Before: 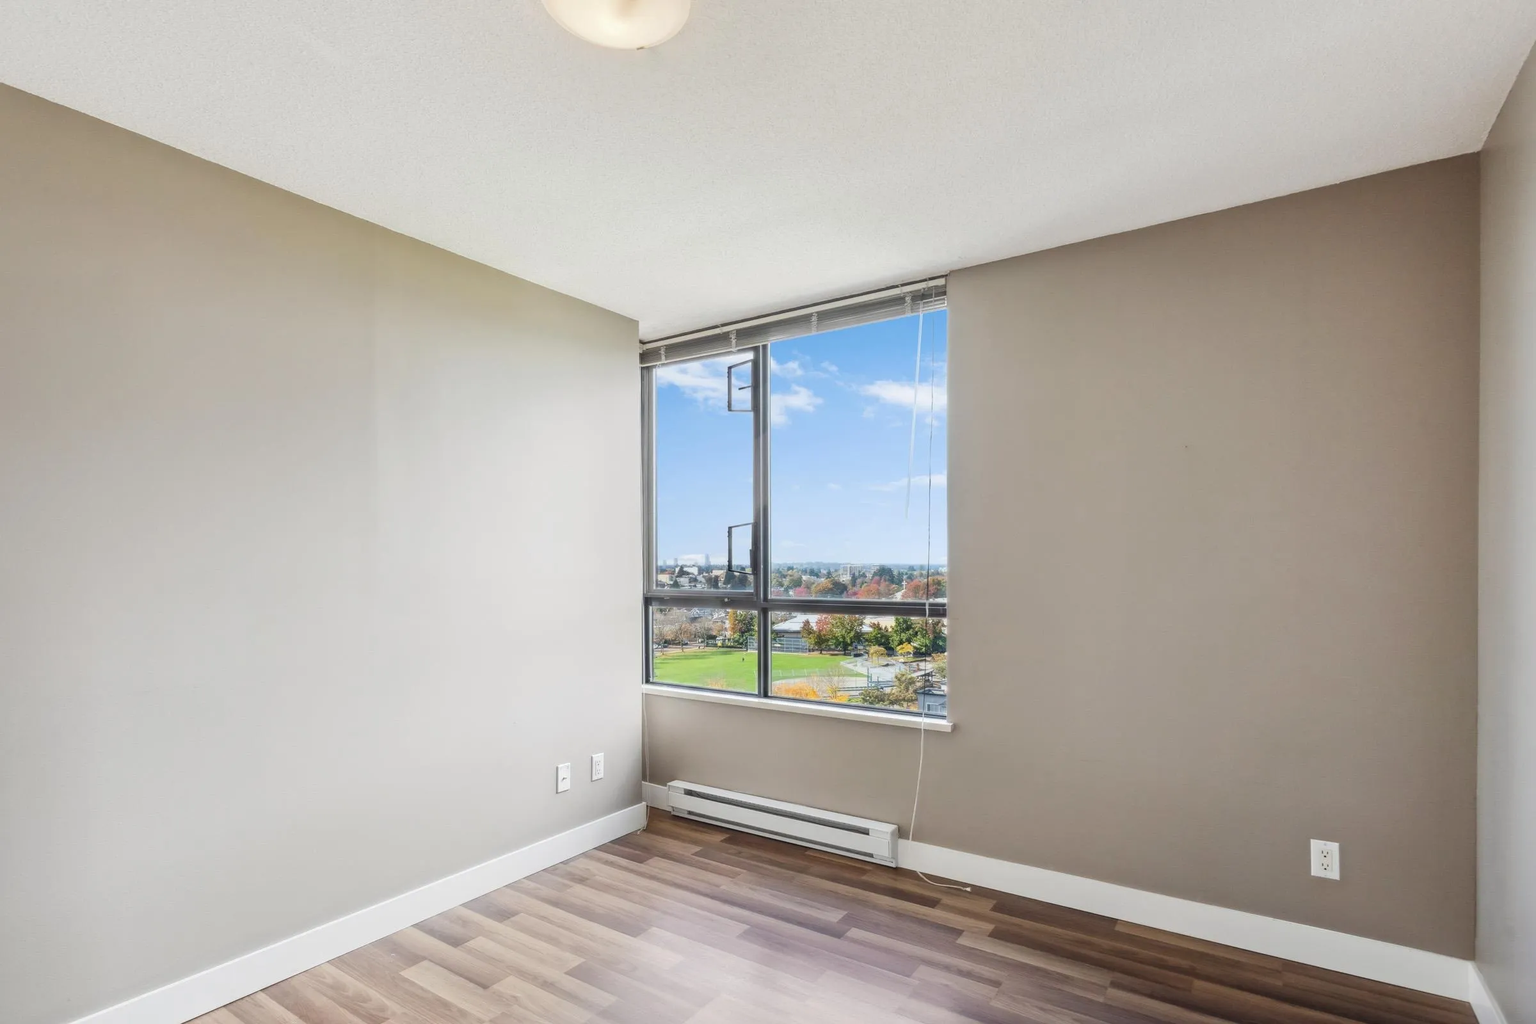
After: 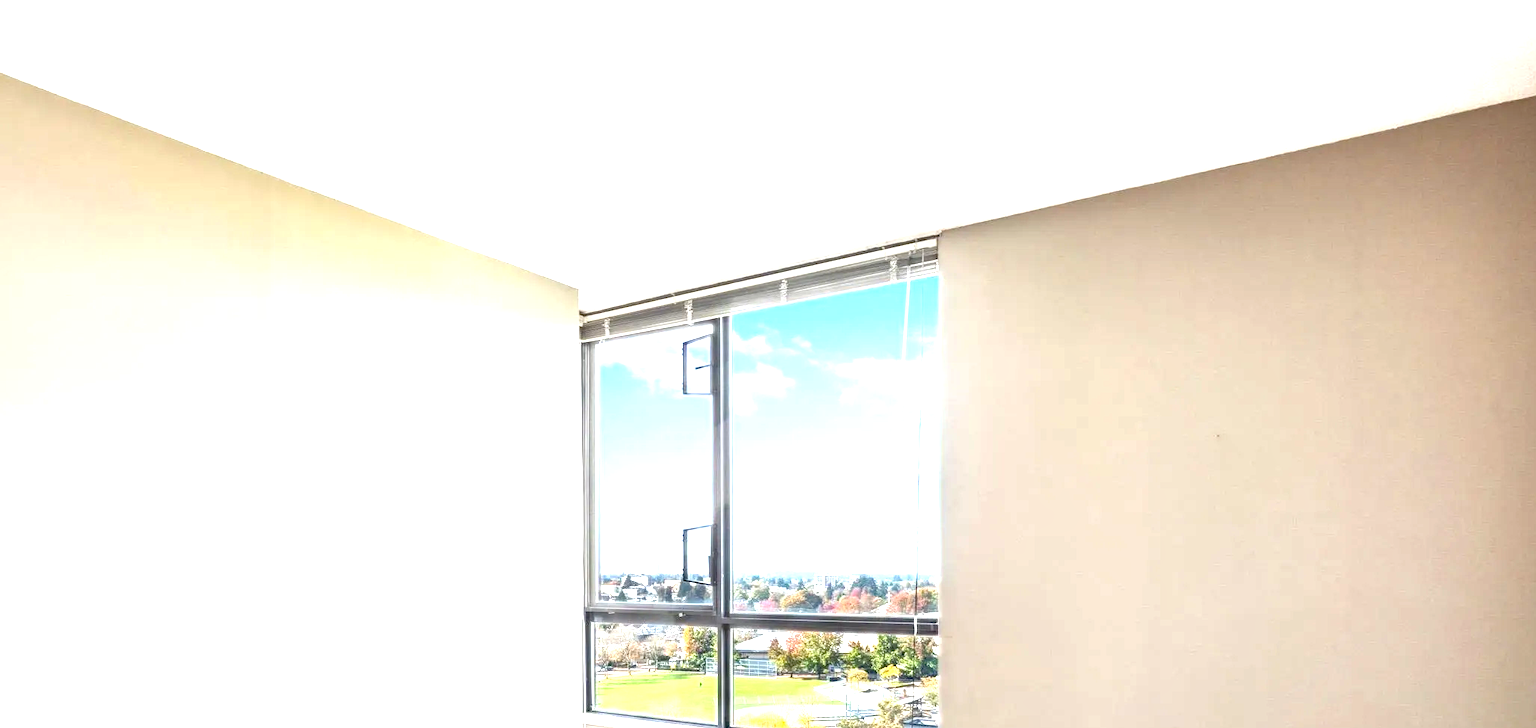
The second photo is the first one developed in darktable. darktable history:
haze removal: adaptive false
crop and rotate: left 9.344%, top 7.189%, right 5.024%, bottom 31.924%
local contrast: highlights 105%, shadows 97%, detail 120%, midtone range 0.2
exposure: black level correction 0.001, exposure 1.398 EV, compensate highlight preservation false
